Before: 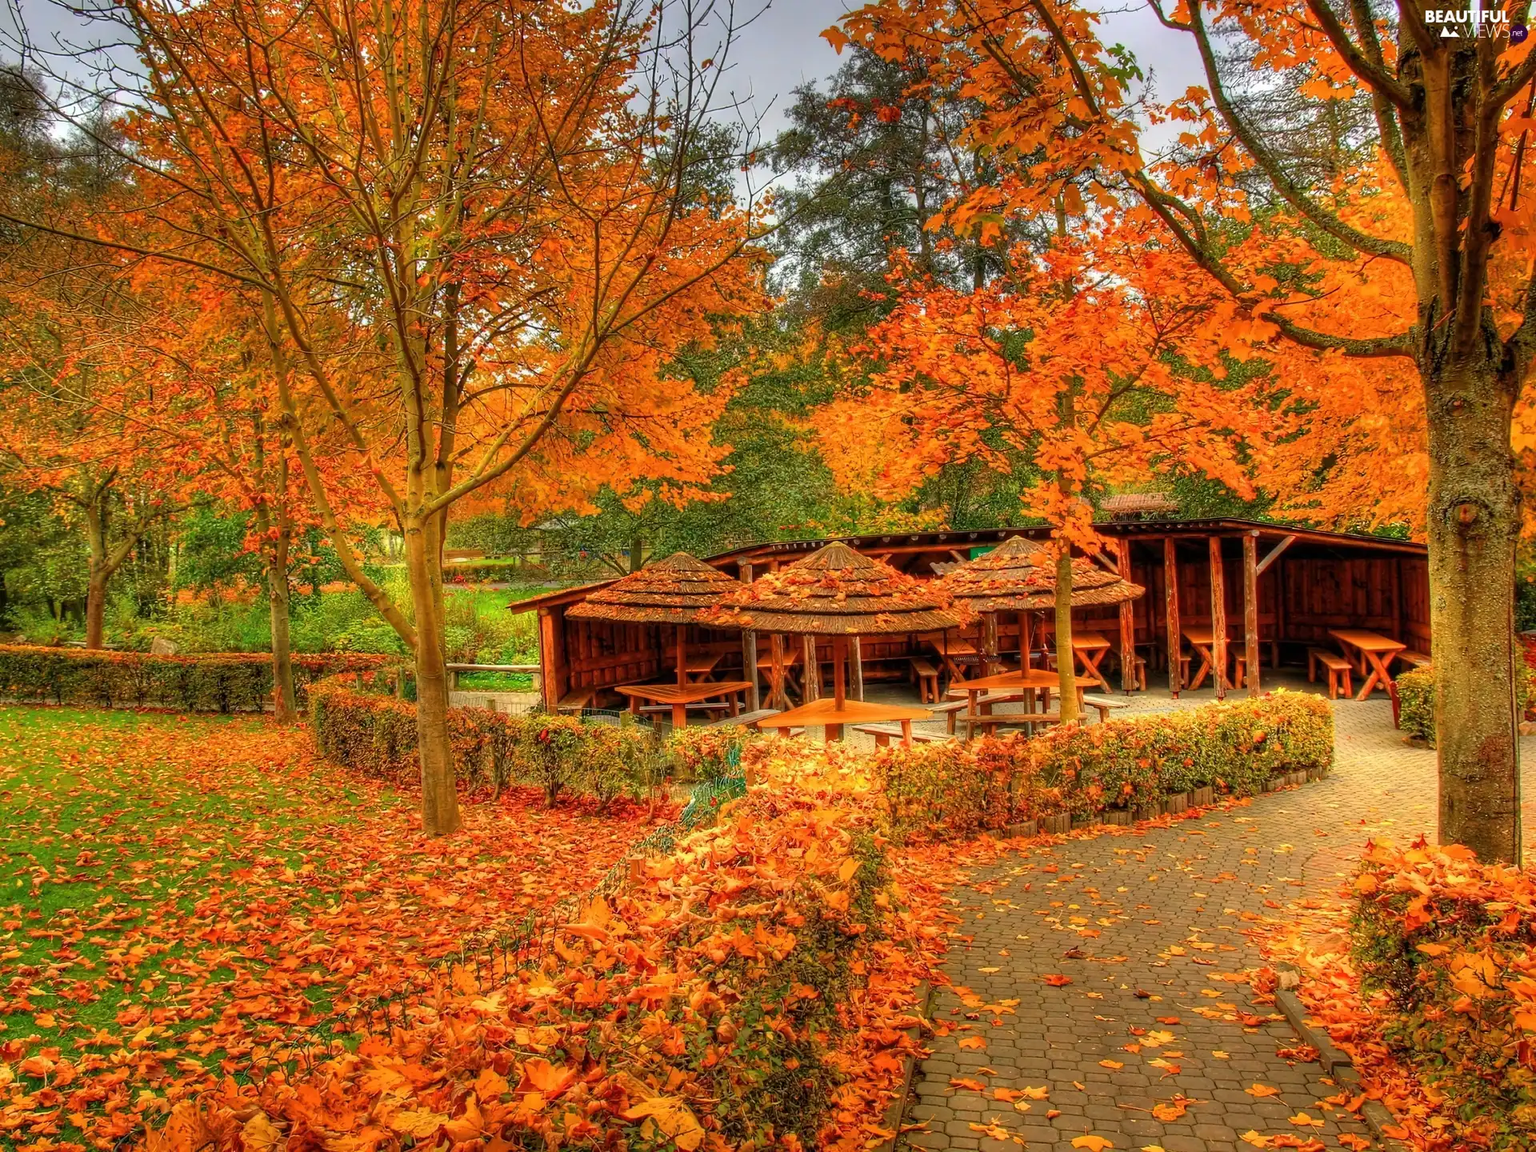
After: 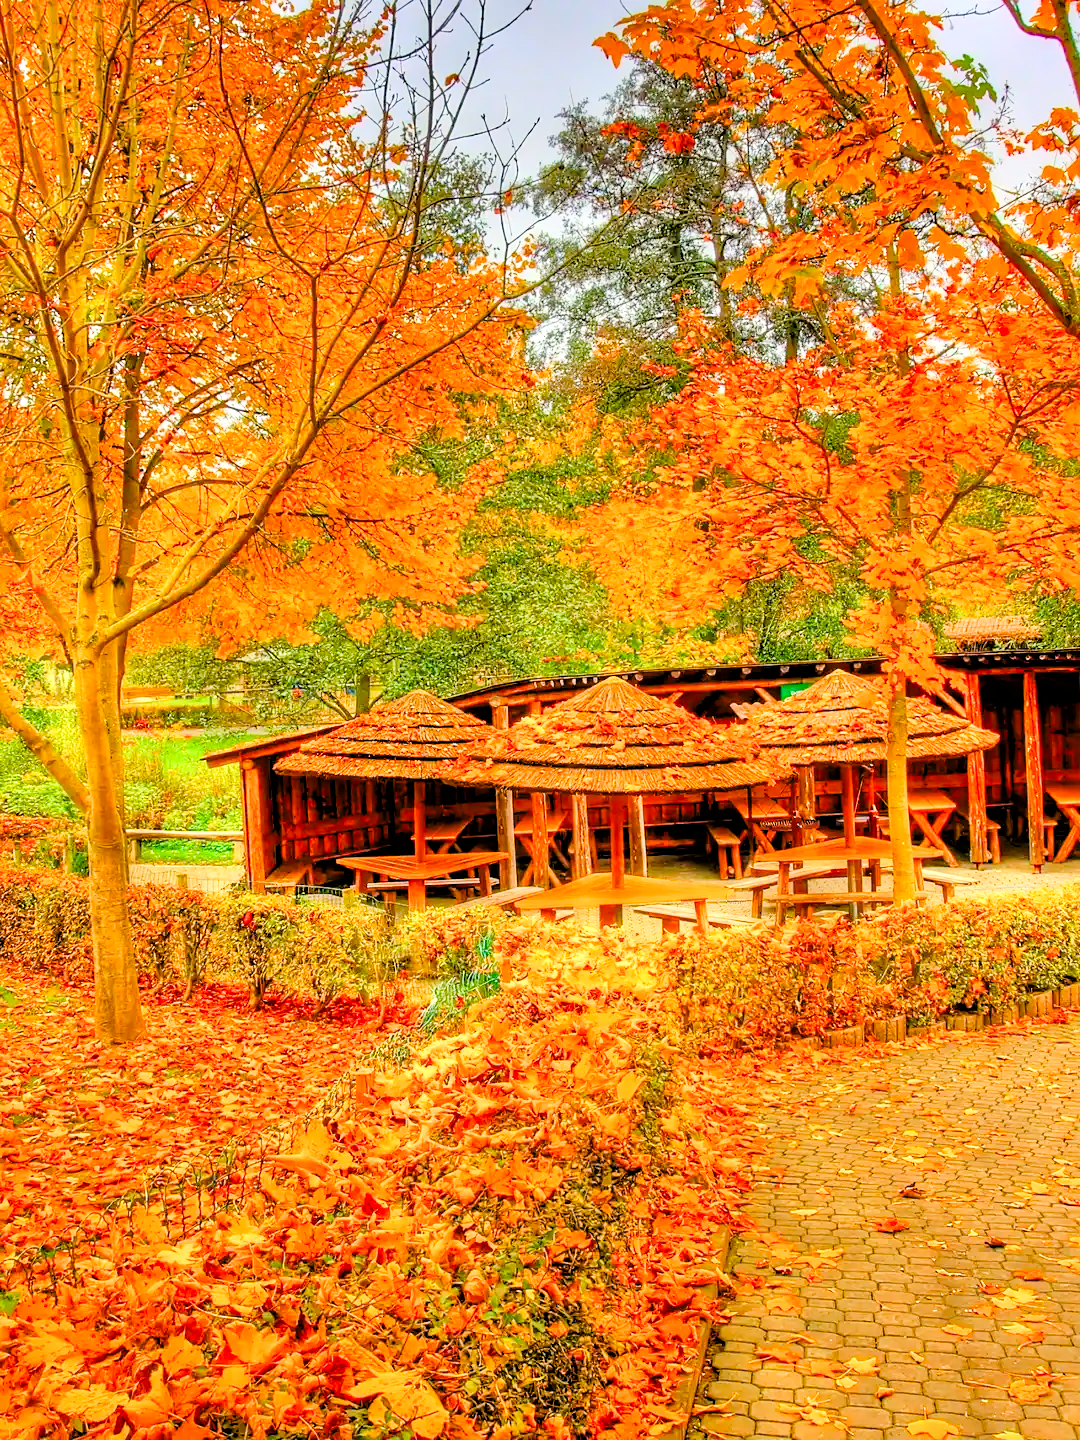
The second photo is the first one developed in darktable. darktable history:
haze removal: strength 0.12, distance 0.25, compatibility mode true, adaptive false
sharpen: amount 0.2
crop and rotate: left 22.516%, right 21.234%
color balance rgb: perceptual saturation grading › global saturation 20%, perceptual saturation grading › highlights -25%, perceptual saturation grading › shadows 50%
tone equalizer: -7 EV 0.15 EV, -6 EV 0.6 EV, -5 EV 1.15 EV, -4 EV 1.33 EV, -3 EV 1.15 EV, -2 EV 0.6 EV, -1 EV 0.15 EV, mask exposure compensation -0.5 EV
tone curve: curves: ch0 [(0, 0) (0.082, 0.02) (0.129, 0.078) (0.275, 0.301) (0.67, 0.809) (1, 1)], color space Lab, linked channels, preserve colors none
